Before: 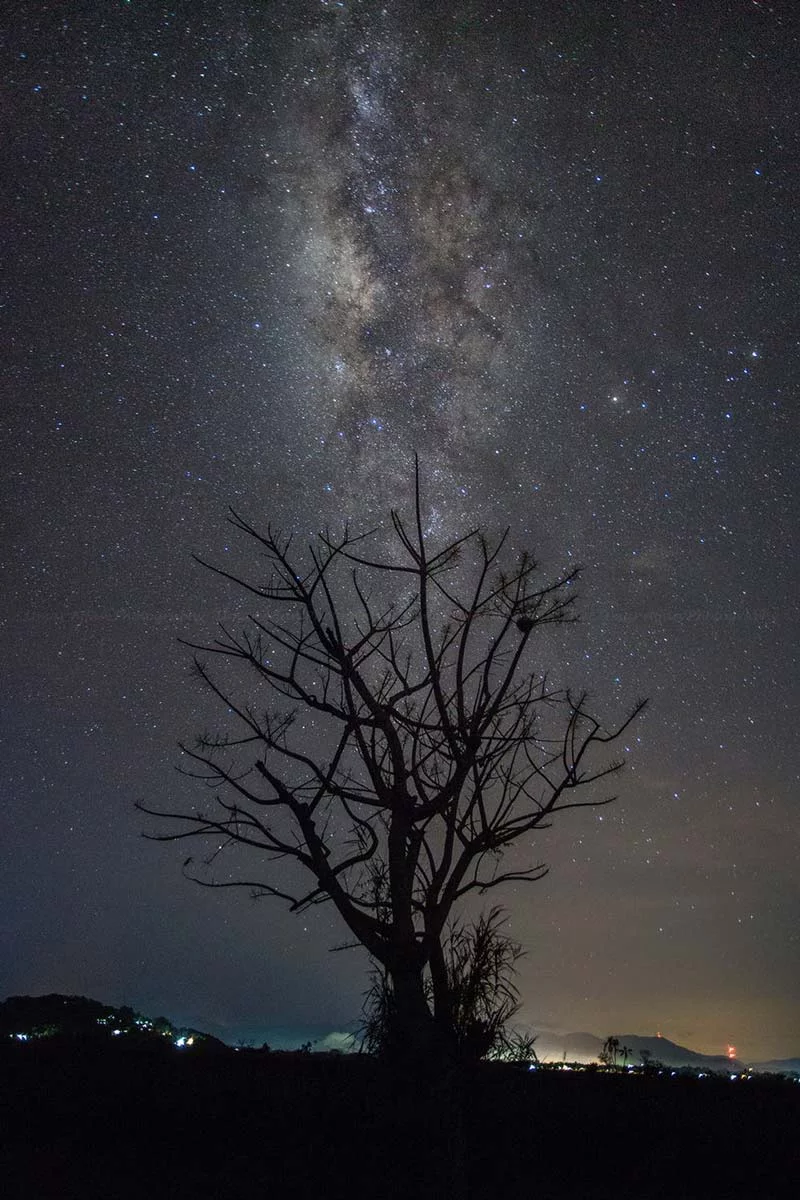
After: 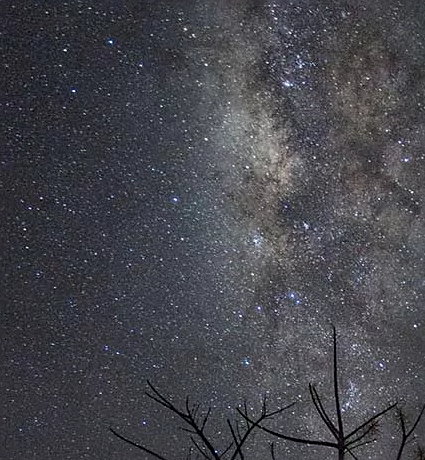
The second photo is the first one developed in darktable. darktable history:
crop: left 10.301%, top 10.555%, right 36.456%, bottom 51.073%
sharpen: on, module defaults
